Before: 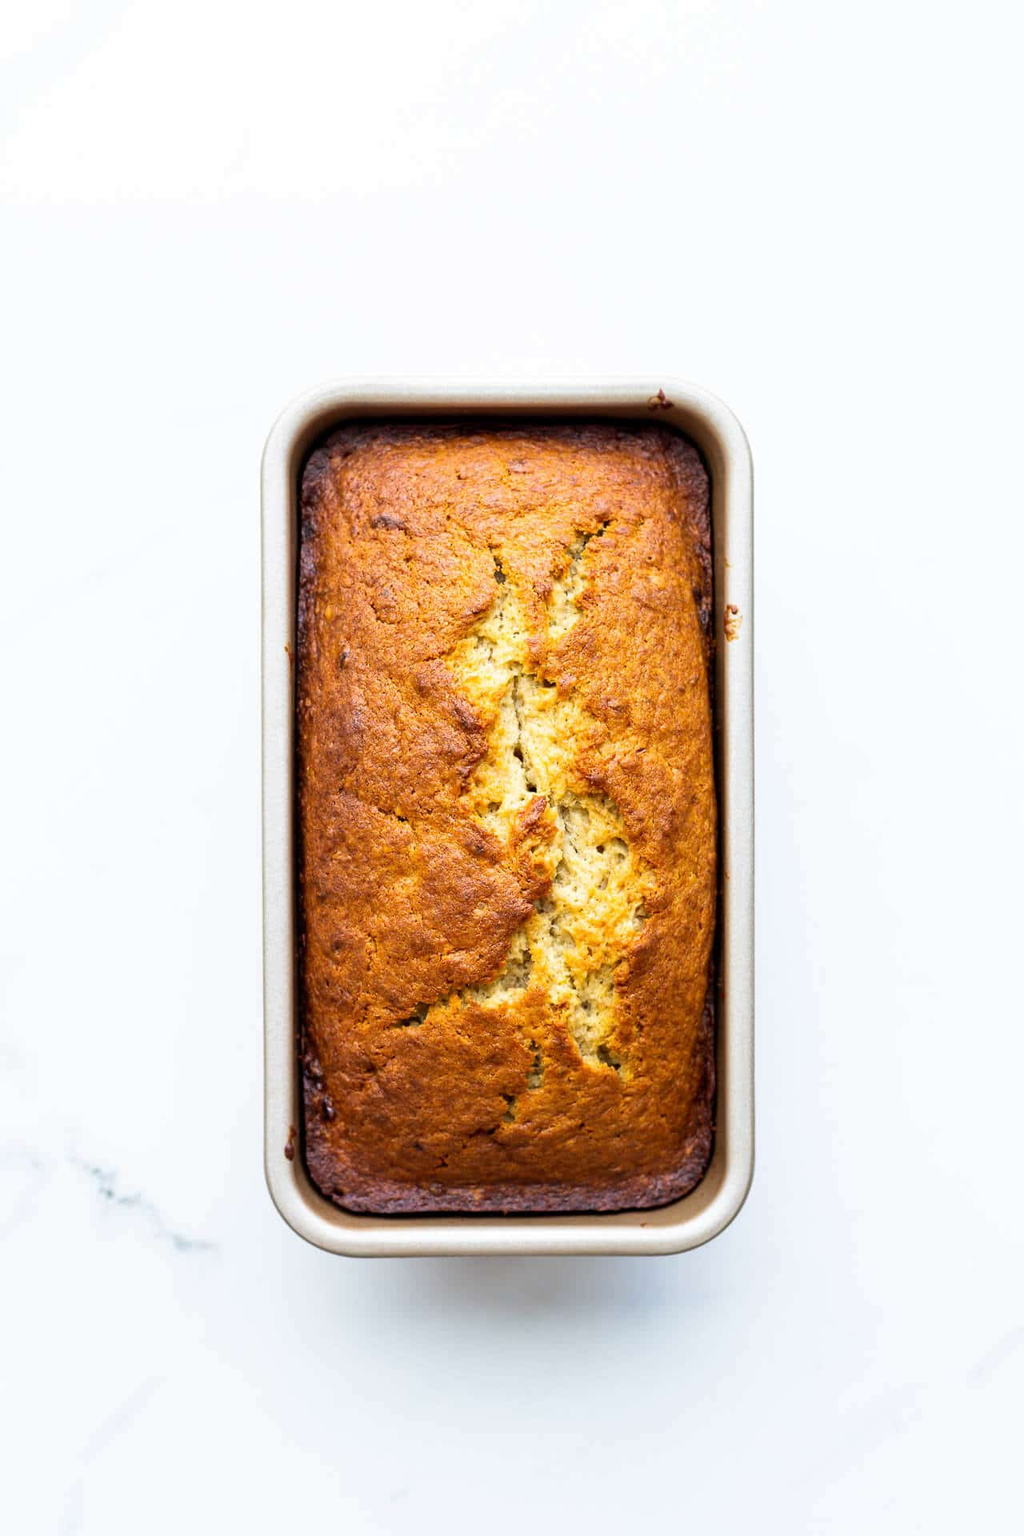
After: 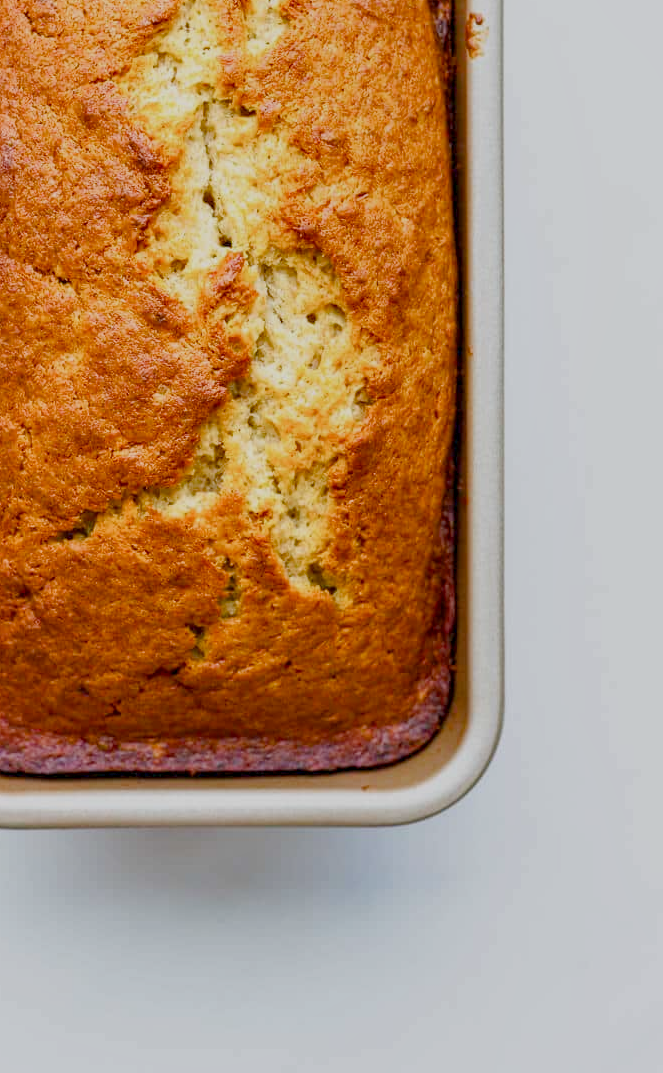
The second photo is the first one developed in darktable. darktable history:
local contrast: on, module defaults
color balance rgb: perceptual saturation grading › global saturation -0.086%, perceptual saturation grading › highlights -17.975%, perceptual saturation grading › mid-tones 33.057%, perceptual saturation grading › shadows 50.267%, contrast -29.516%
crop: left 34.319%, top 38.725%, right 13.847%, bottom 5.372%
